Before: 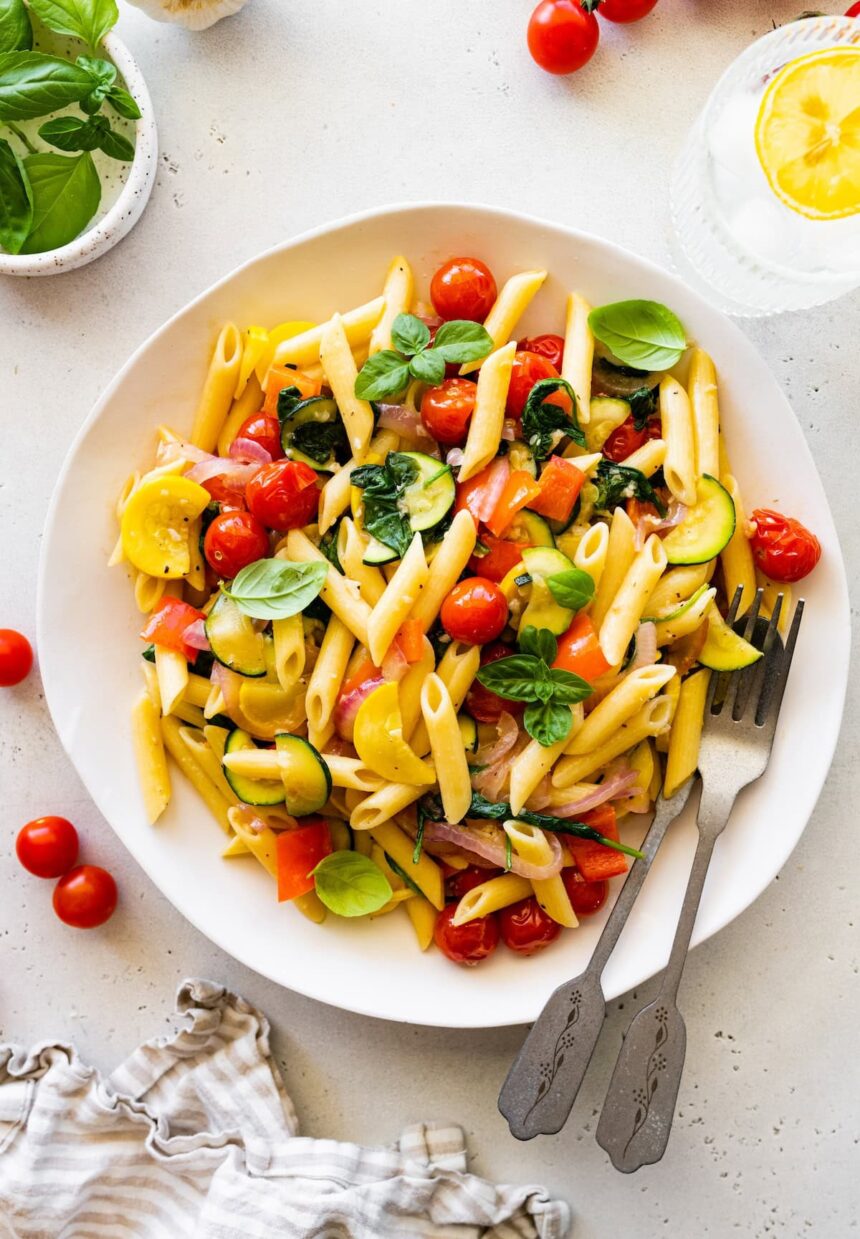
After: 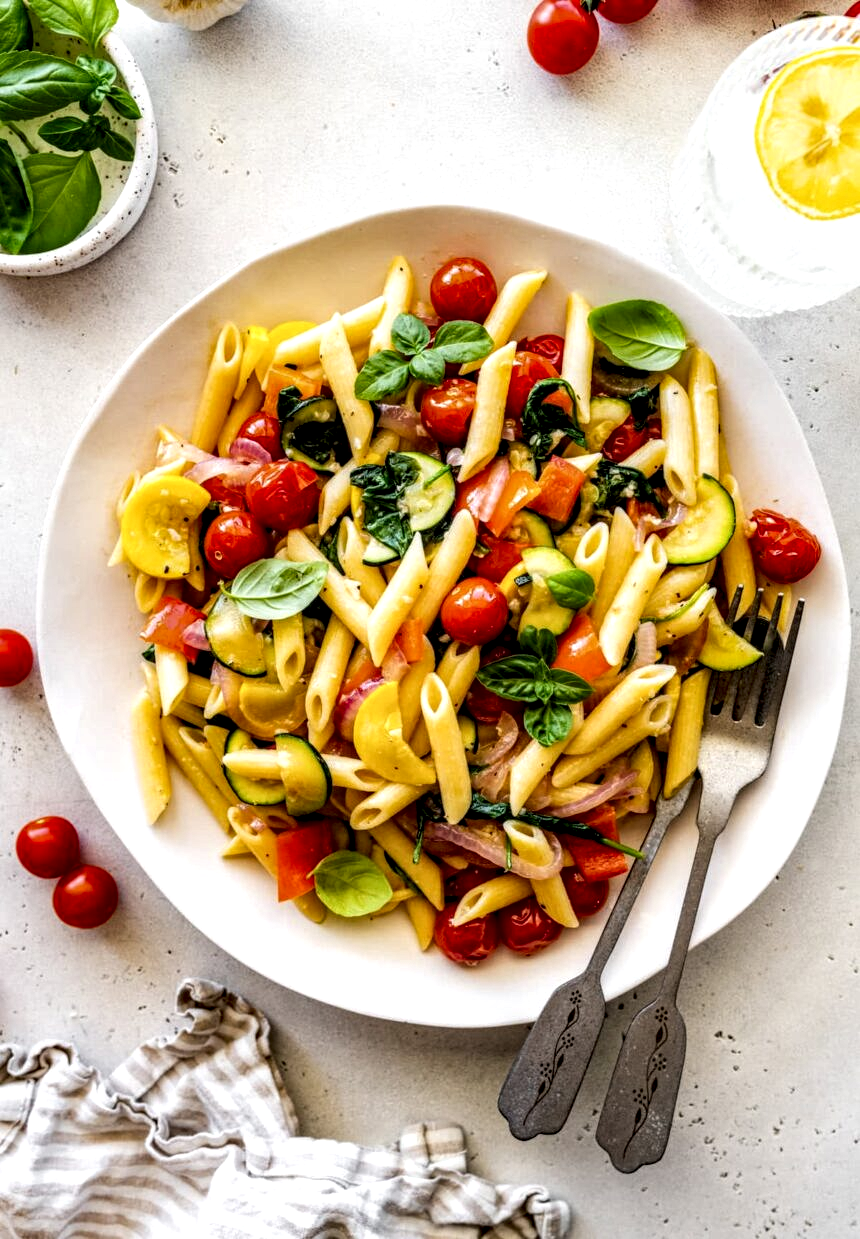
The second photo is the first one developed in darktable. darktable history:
local contrast: highlights 18%, detail 187%
